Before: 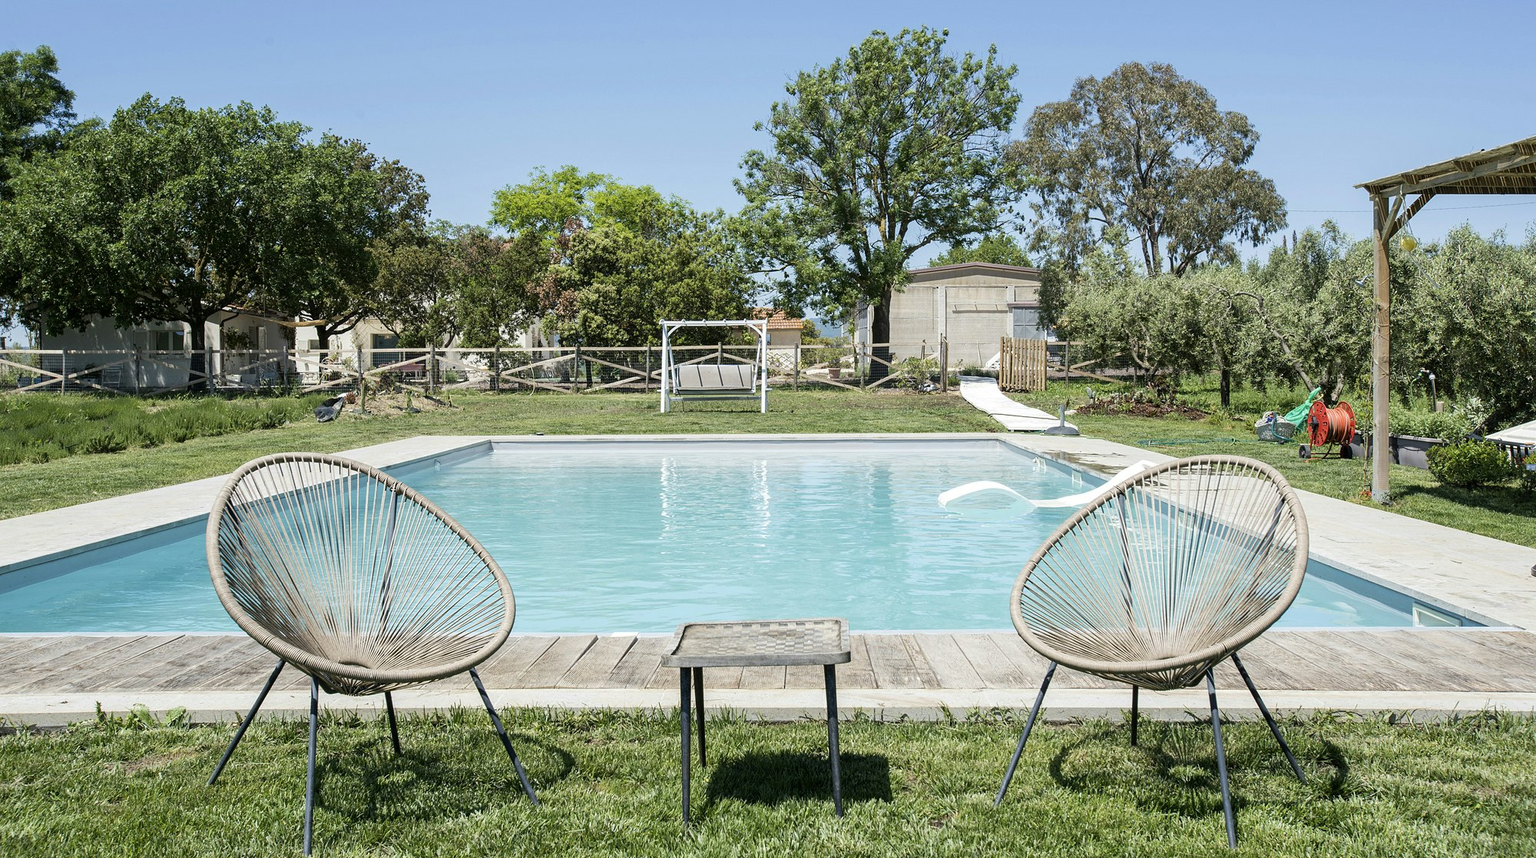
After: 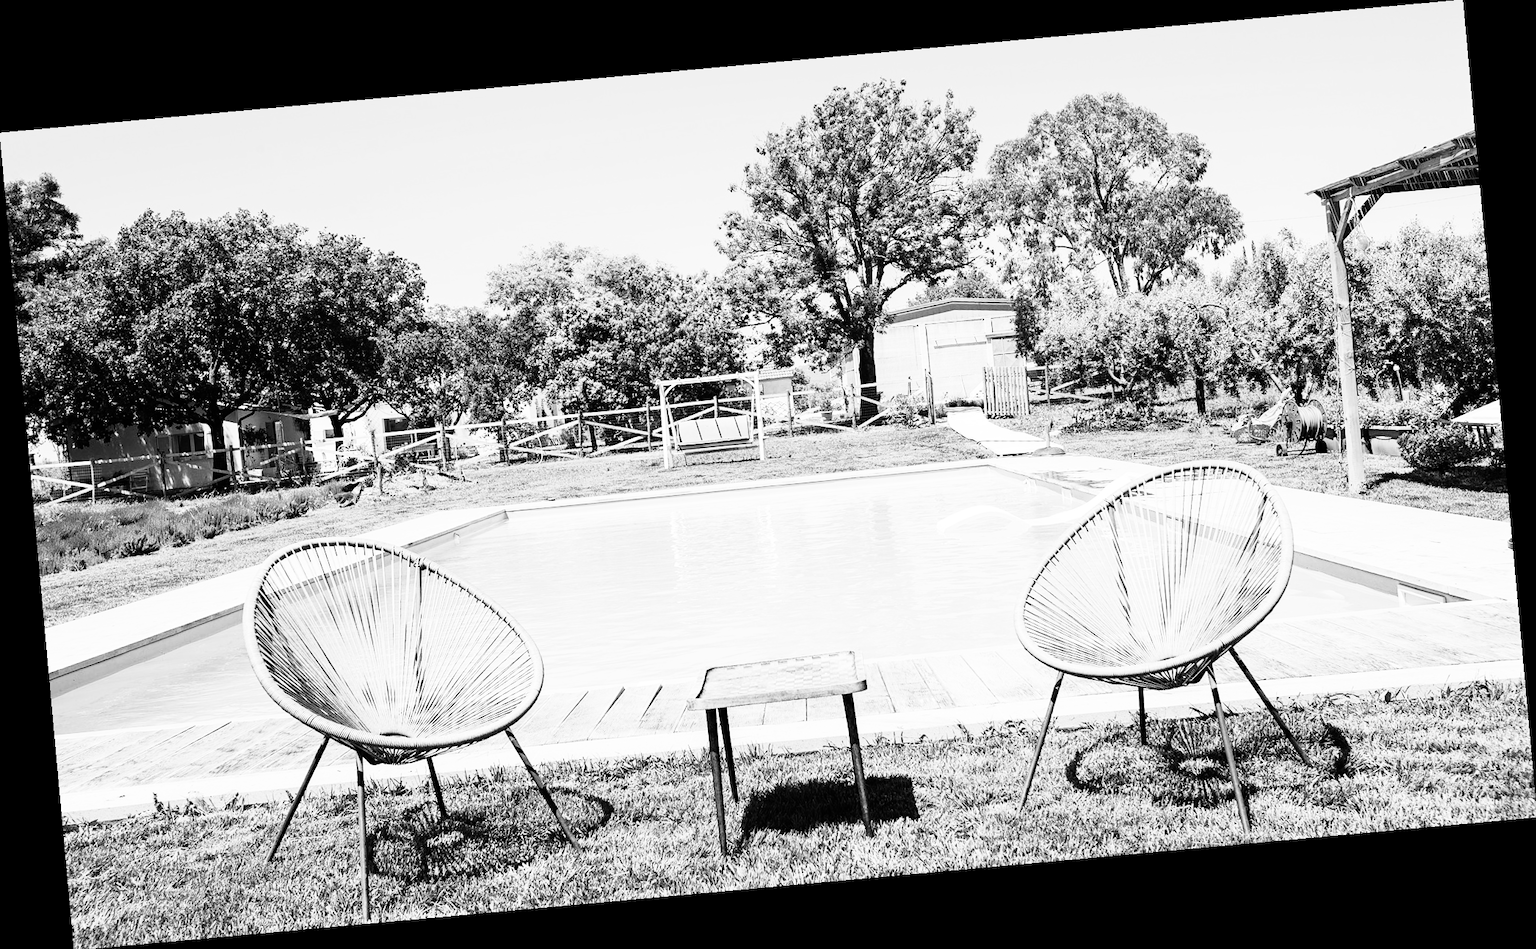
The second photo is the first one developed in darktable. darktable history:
rgb curve: curves: ch0 [(0, 0) (0.21, 0.15) (0.24, 0.21) (0.5, 0.75) (0.75, 0.96) (0.89, 0.99) (1, 1)]; ch1 [(0, 0.02) (0.21, 0.13) (0.25, 0.2) (0.5, 0.67) (0.75, 0.9) (0.89, 0.97) (1, 1)]; ch2 [(0, 0.02) (0.21, 0.13) (0.25, 0.2) (0.5, 0.67) (0.75, 0.9) (0.89, 0.97) (1, 1)], compensate middle gray true
monochrome: on, module defaults
rotate and perspective: rotation -5.2°, automatic cropping off
